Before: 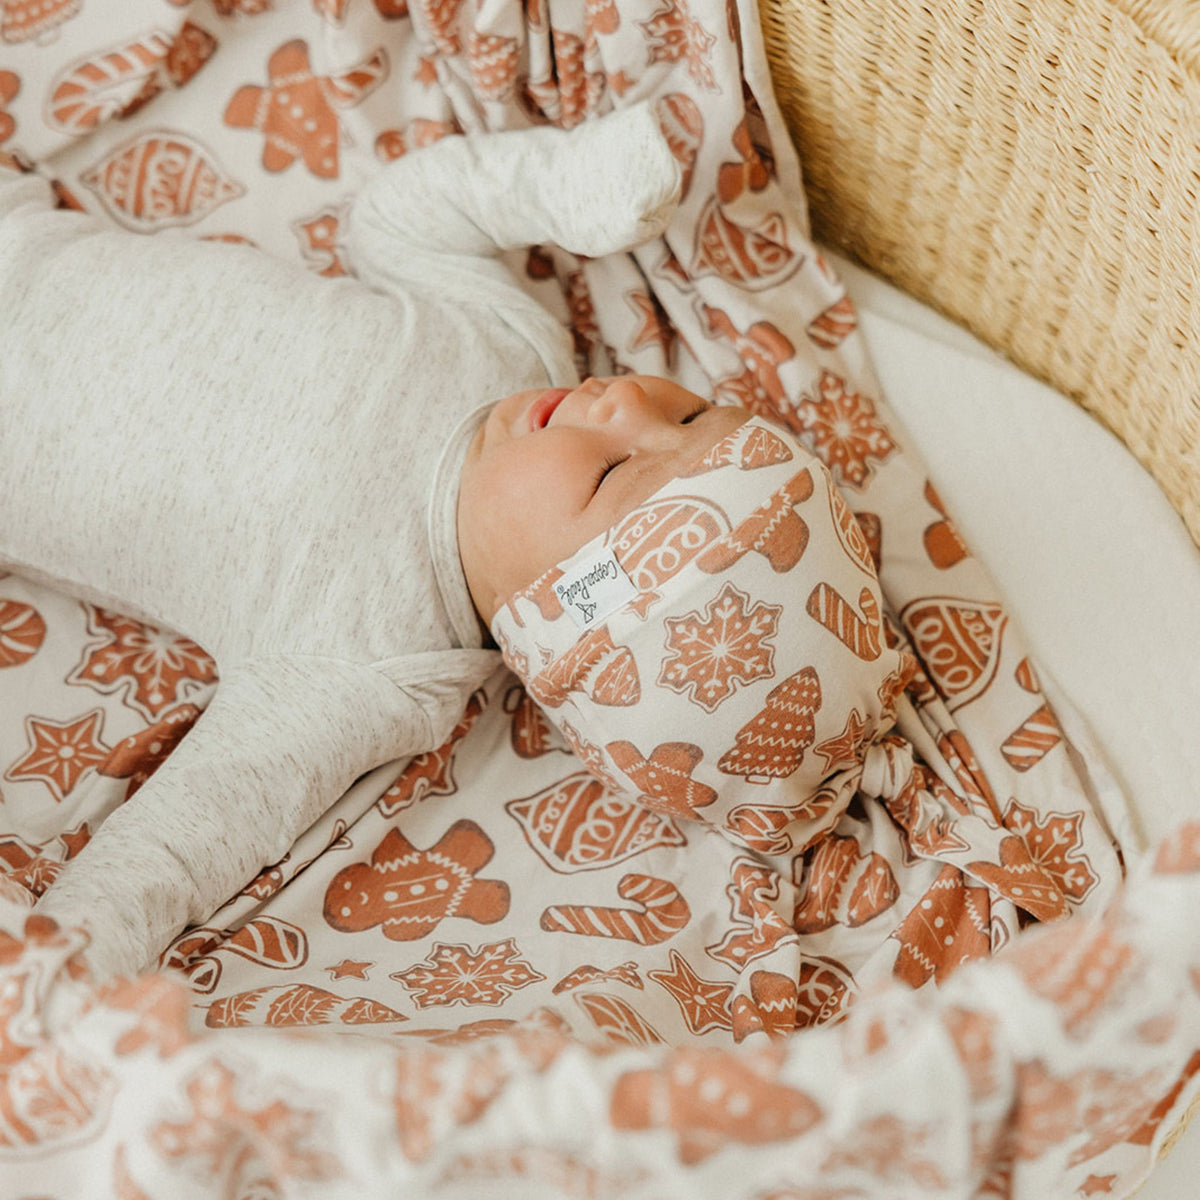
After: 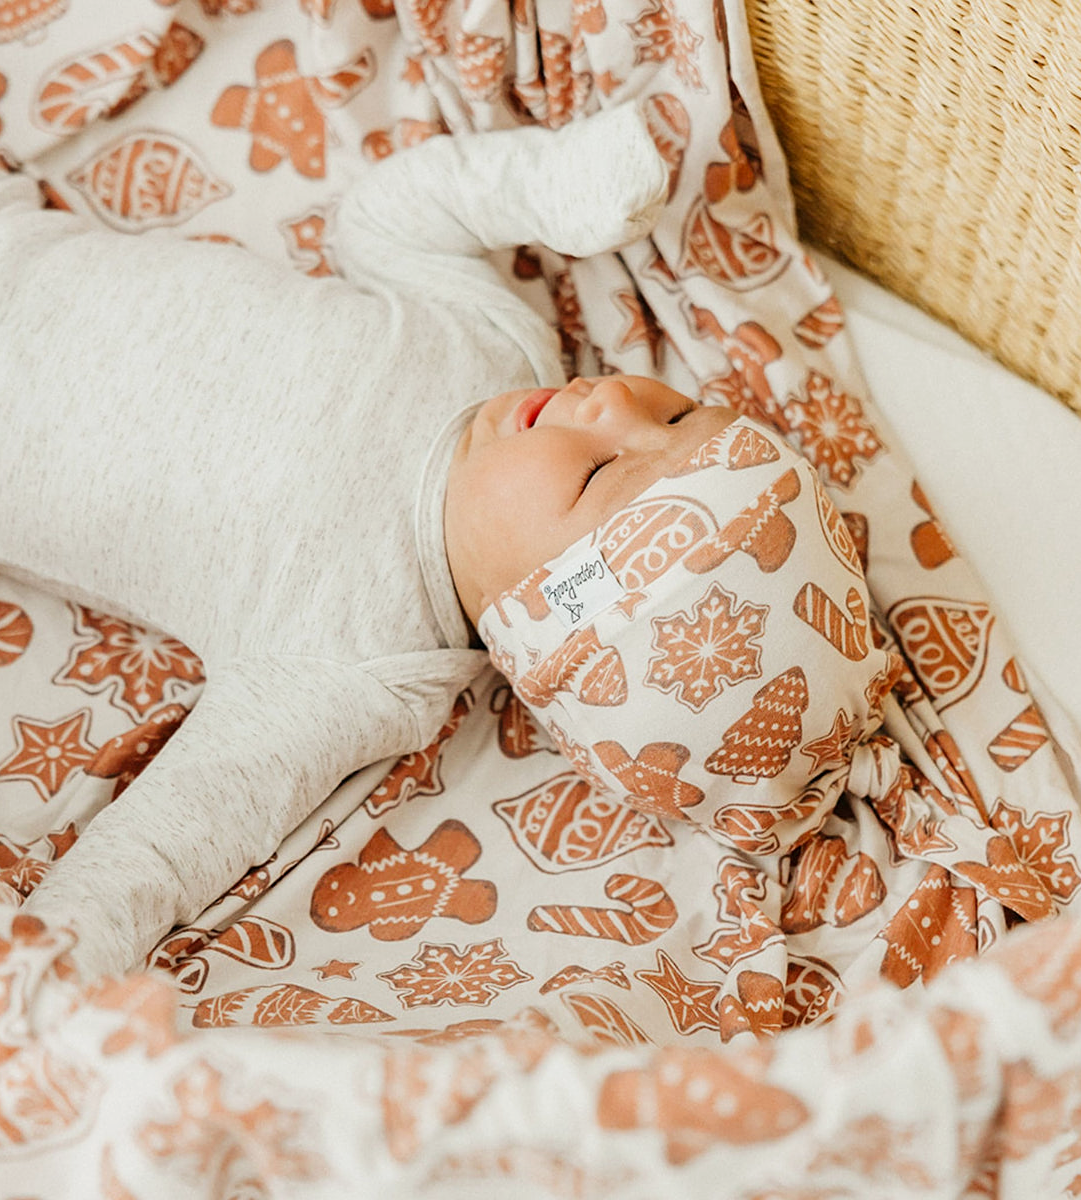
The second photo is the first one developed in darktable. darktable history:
sharpen: amount 0.2
tone curve: curves: ch0 [(0, 0) (0.004, 0.002) (0.02, 0.013) (0.218, 0.218) (0.664, 0.718) (0.832, 0.873) (1, 1)], preserve colors none
crop and rotate: left 1.088%, right 8.807%
